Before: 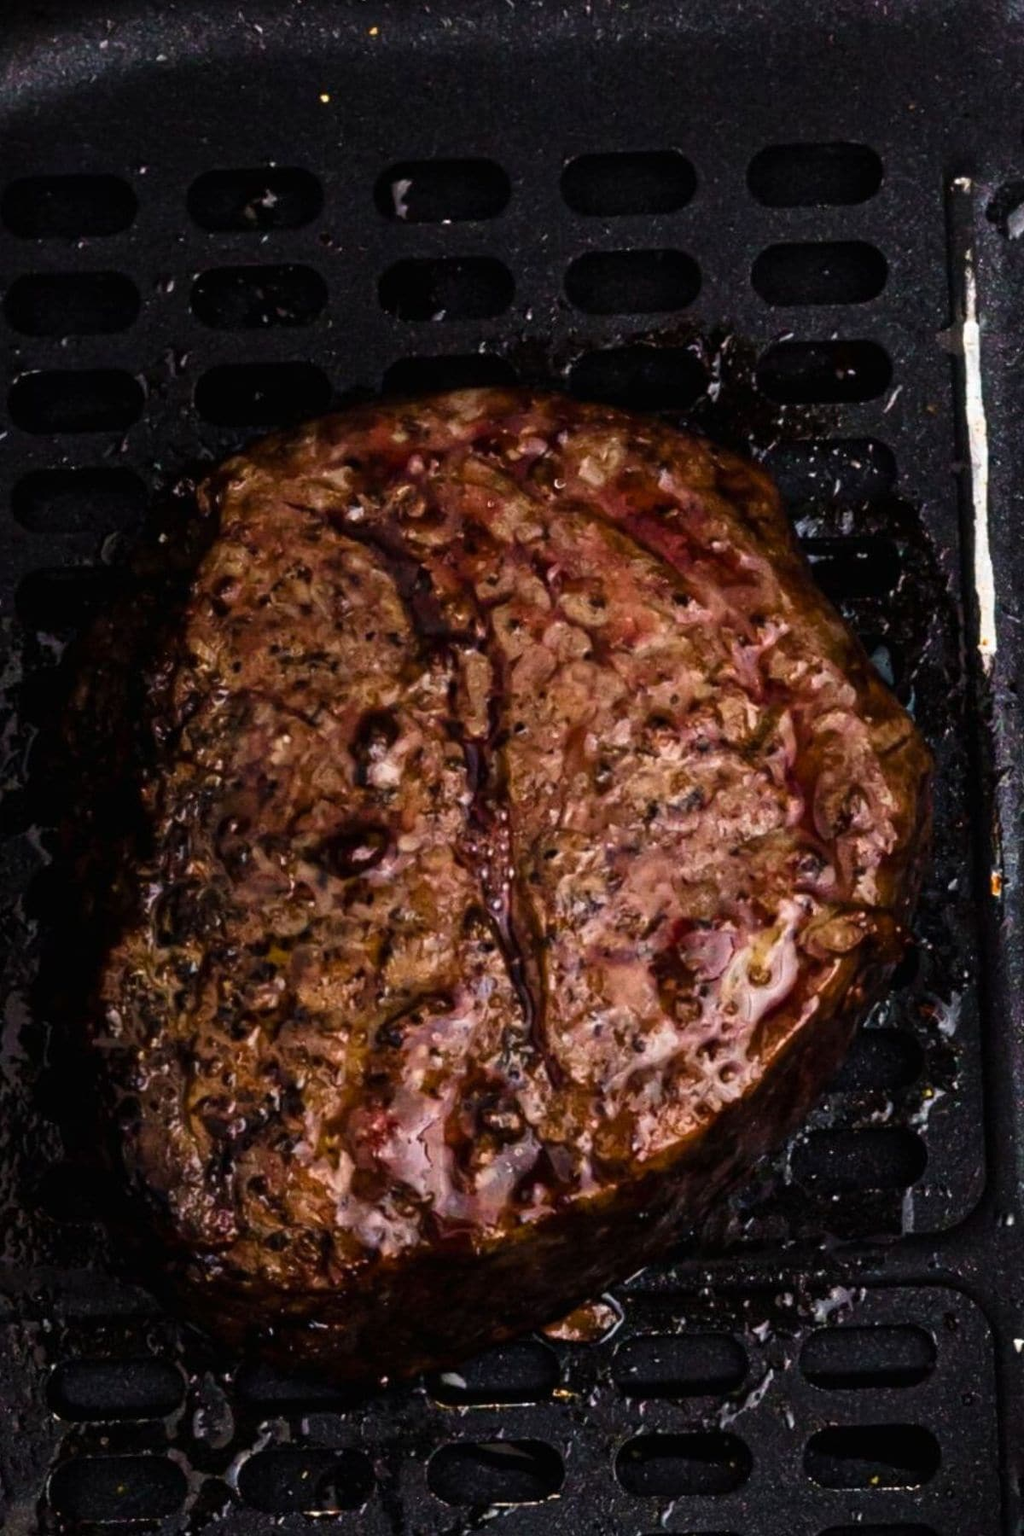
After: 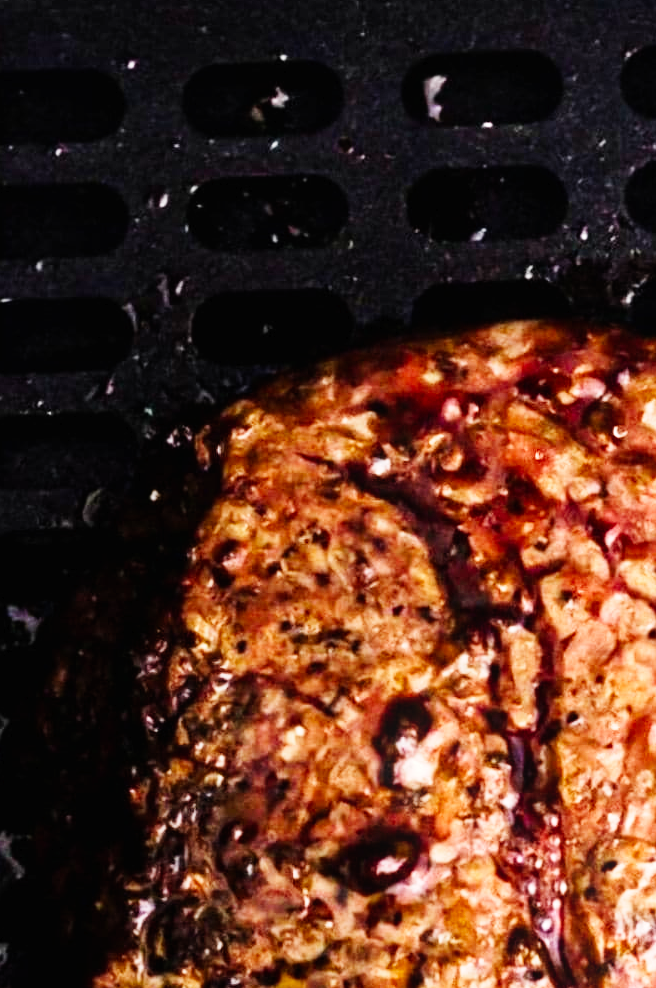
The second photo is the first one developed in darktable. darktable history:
base curve: curves: ch0 [(0, 0) (0, 0.001) (0.001, 0.001) (0.004, 0.002) (0.007, 0.004) (0.015, 0.013) (0.033, 0.045) (0.052, 0.096) (0.075, 0.17) (0.099, 0.241) (0.163, 0.42) (0.219, 0.55) (0.259, 0.616) (0.327, 0.722) (0.365, 0.765) (0.522, 0.873) (0.547, 0.881) (0.689, 0.919) (0.826, 0.952) (1, 1)], preserve colors none
exposure: exposure 0.574 EV, compensate highlight preservation false
bloom: size 9%, threshold 100%, strength 7%
crop and rotate: left 3.047%, top 7.509%, right 42.236%, bottom 37.598%
